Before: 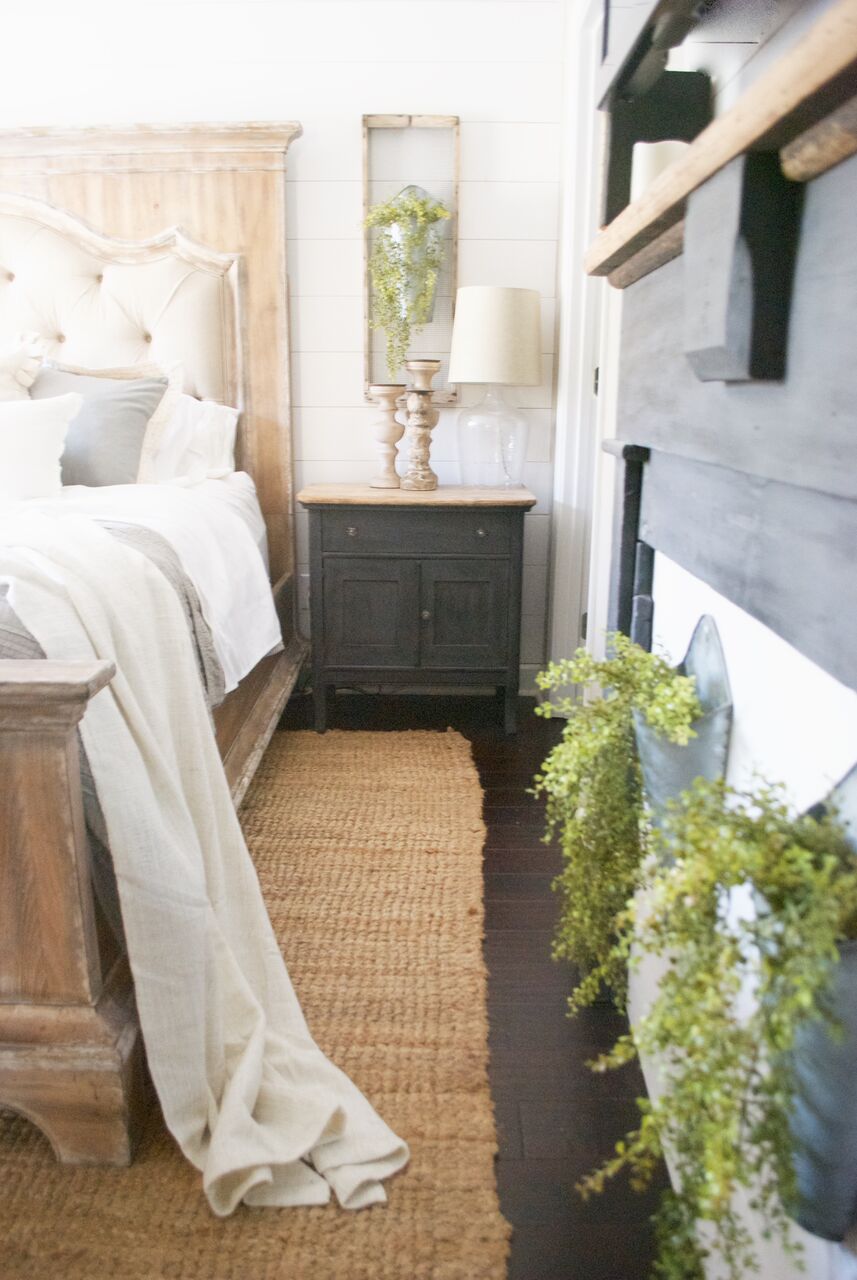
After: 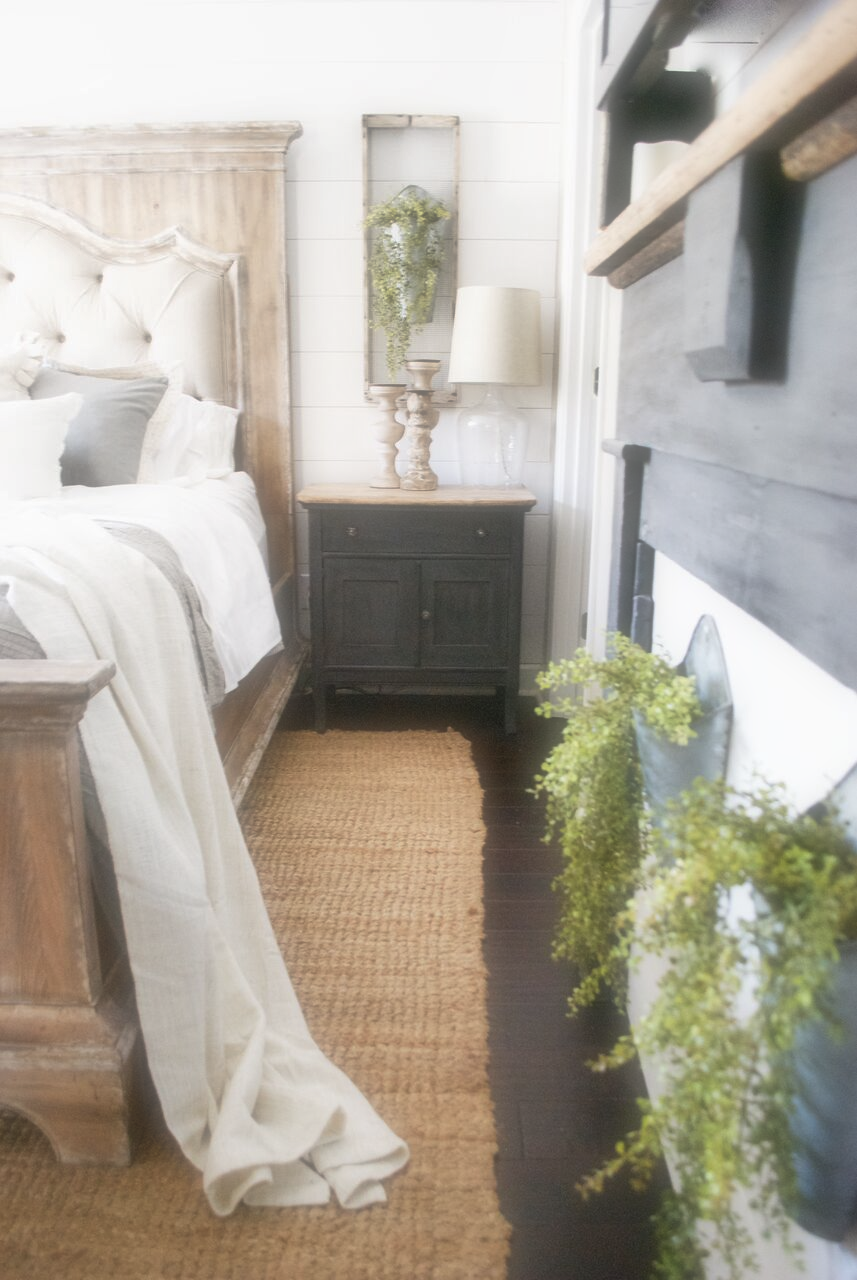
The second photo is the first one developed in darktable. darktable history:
shadows and highlights: highlights color adjustment 0%, low approximation 0.01, soften with gaussian
soften: size 60.24%, saturation 65.46%, brightness 0.506 EV, mix 25.7%
